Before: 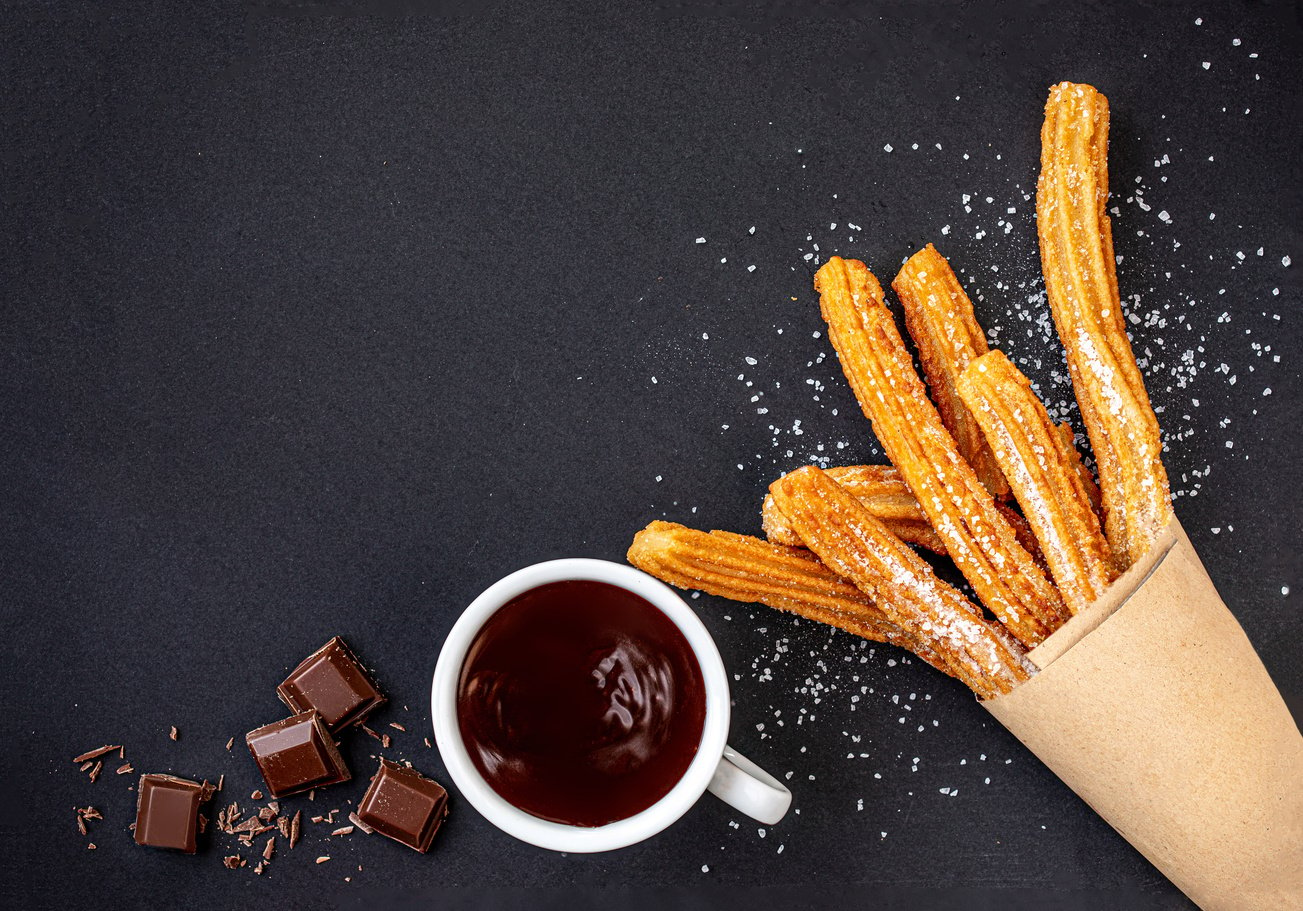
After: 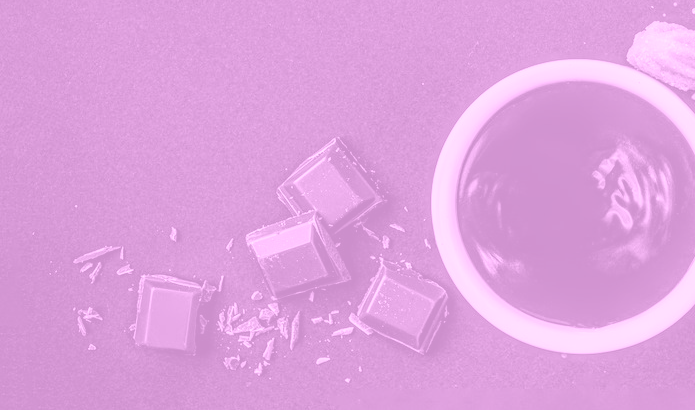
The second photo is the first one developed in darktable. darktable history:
color correction: highlights a* -9.35, highlights b* -23.15
crop and rotate: top 54.778%, right 46.61%, bottom 0.159%
colorize: hue 331.2°, saturation 69%, source mix 30.28%, lightness 69.02%, version 1
local contrast: detail 130%
